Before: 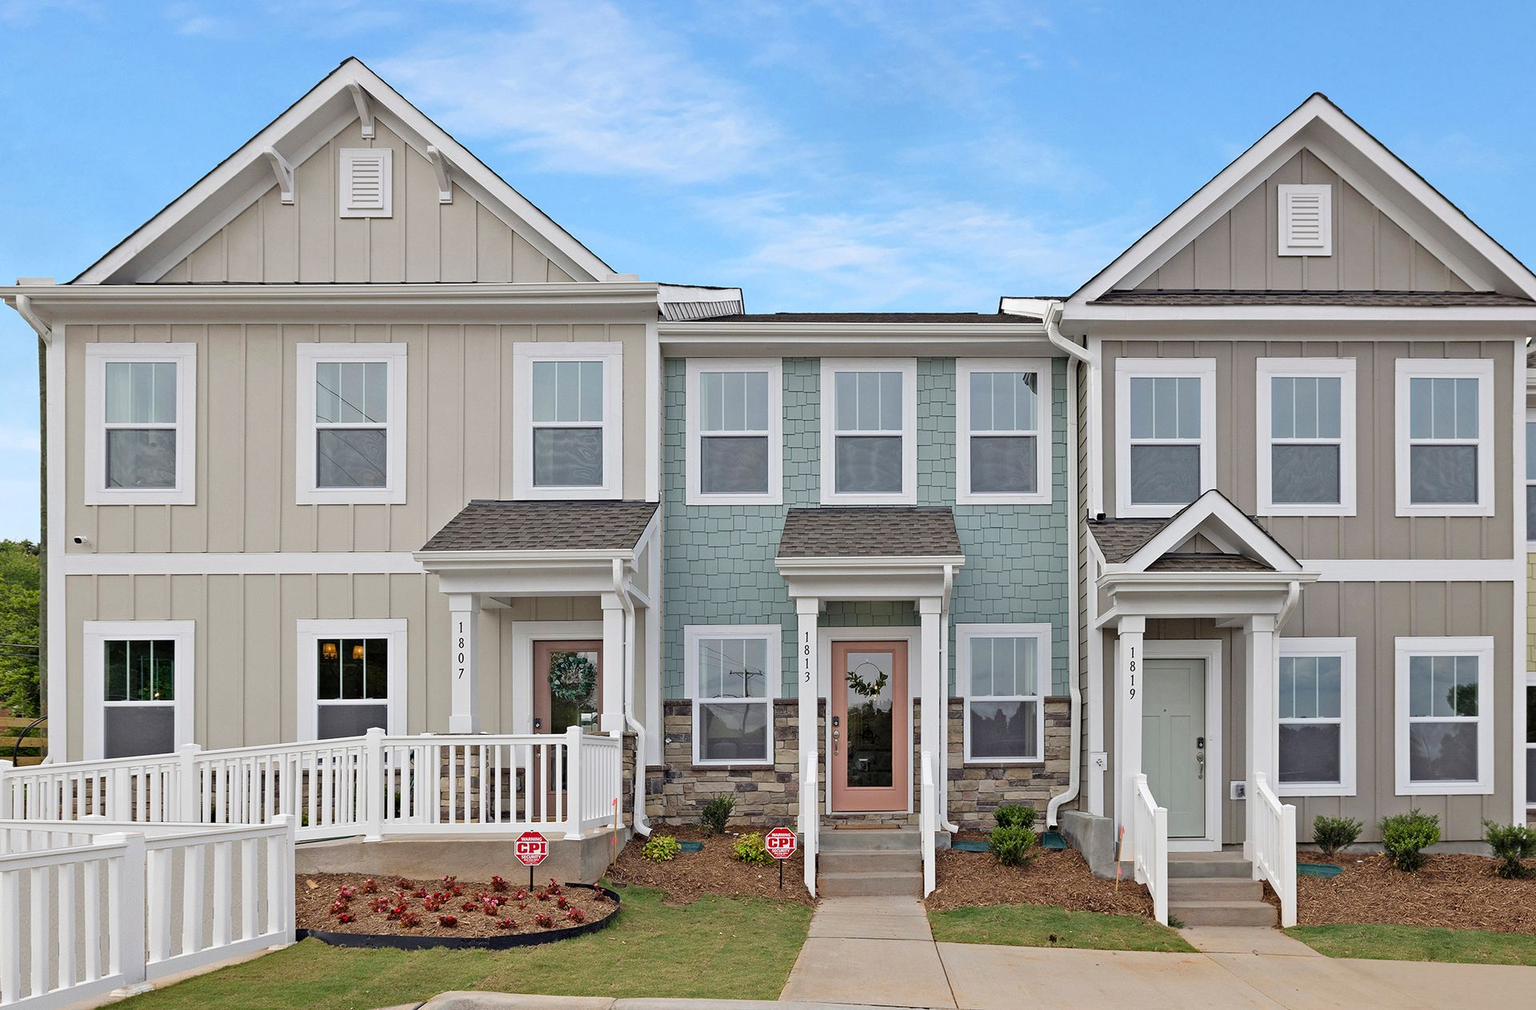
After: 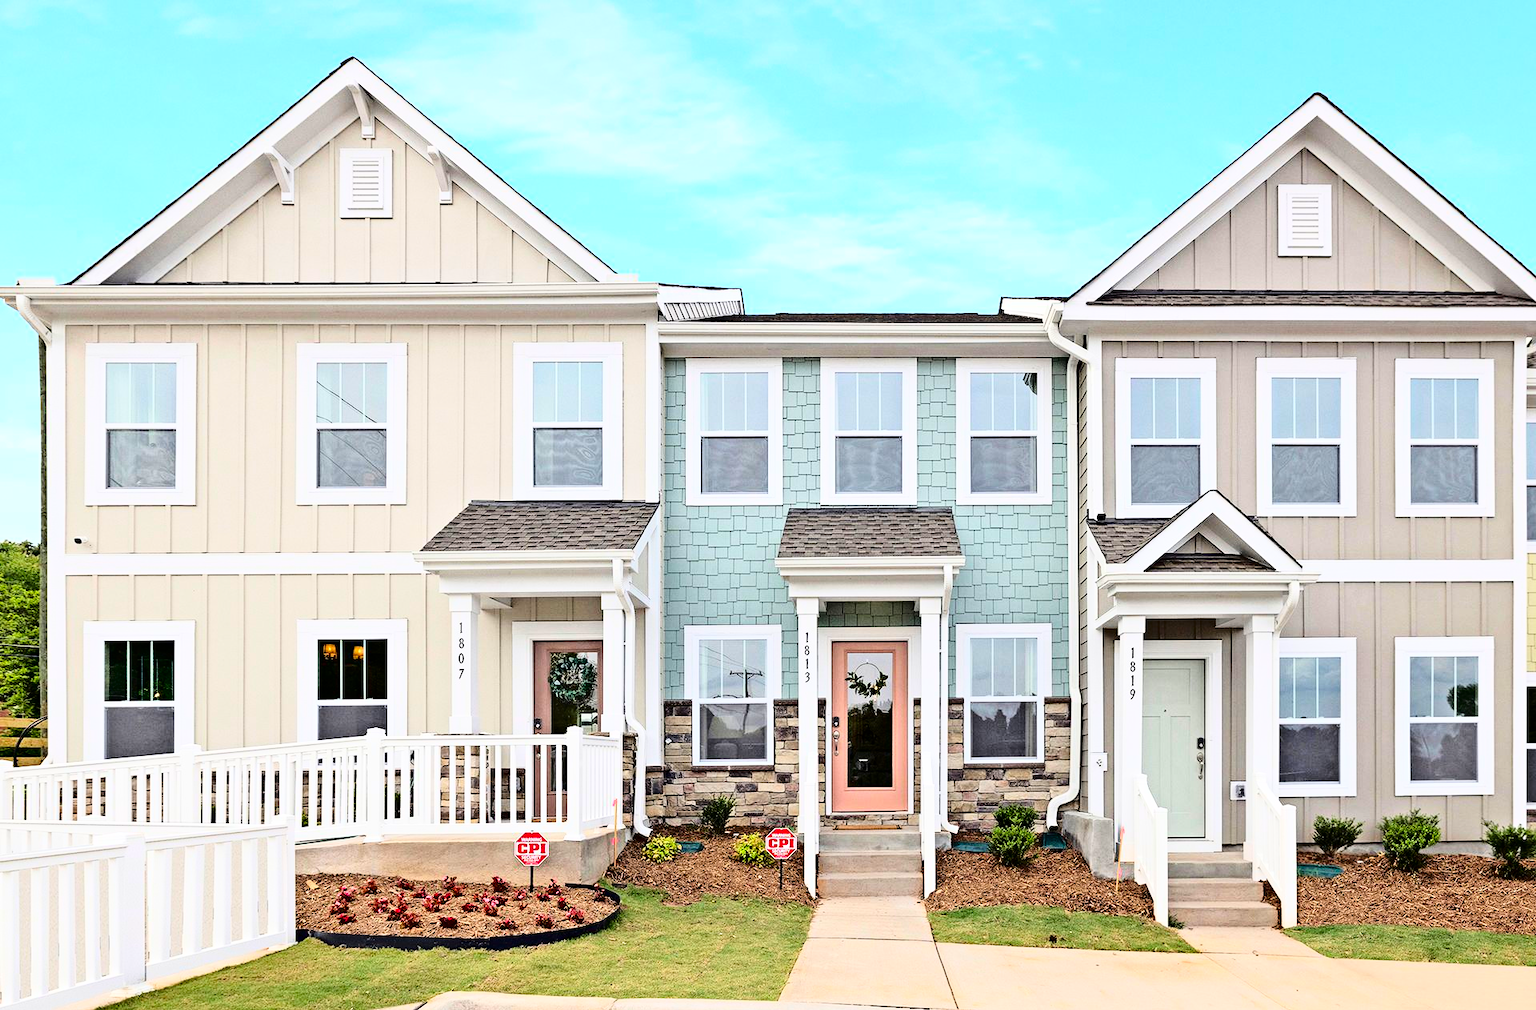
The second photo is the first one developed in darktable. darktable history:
contrast brightness saturation: contrast 0.207, brightness -0.104, saturation 0.21
base curve: curves: ch0 [(0, 0) (0.028, 0.03) (0.105, 0.232) (0.387, 0.748) (0.754, 0.968) (1, 1)]
